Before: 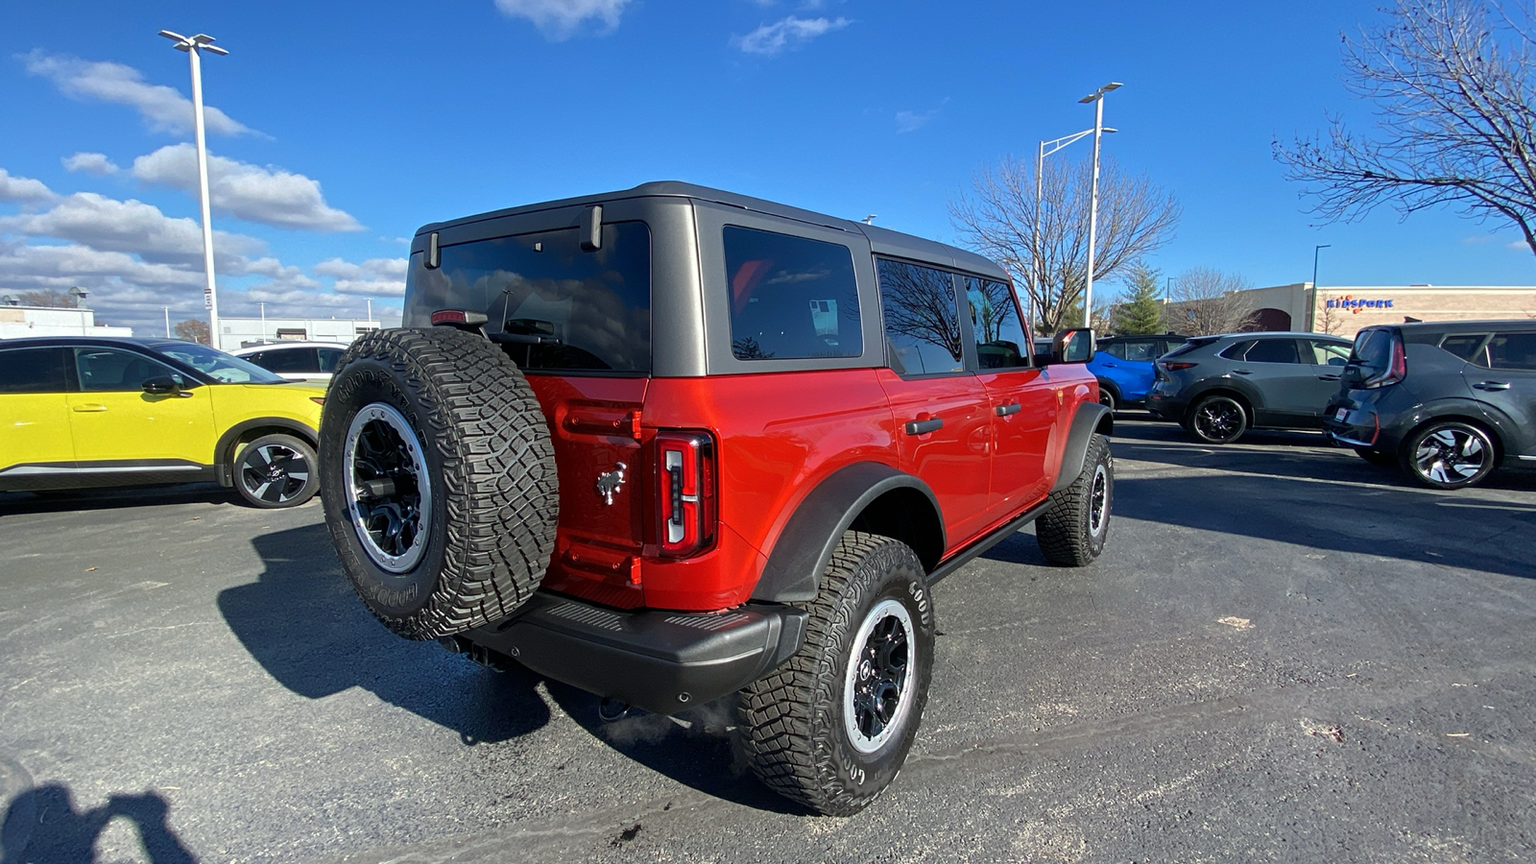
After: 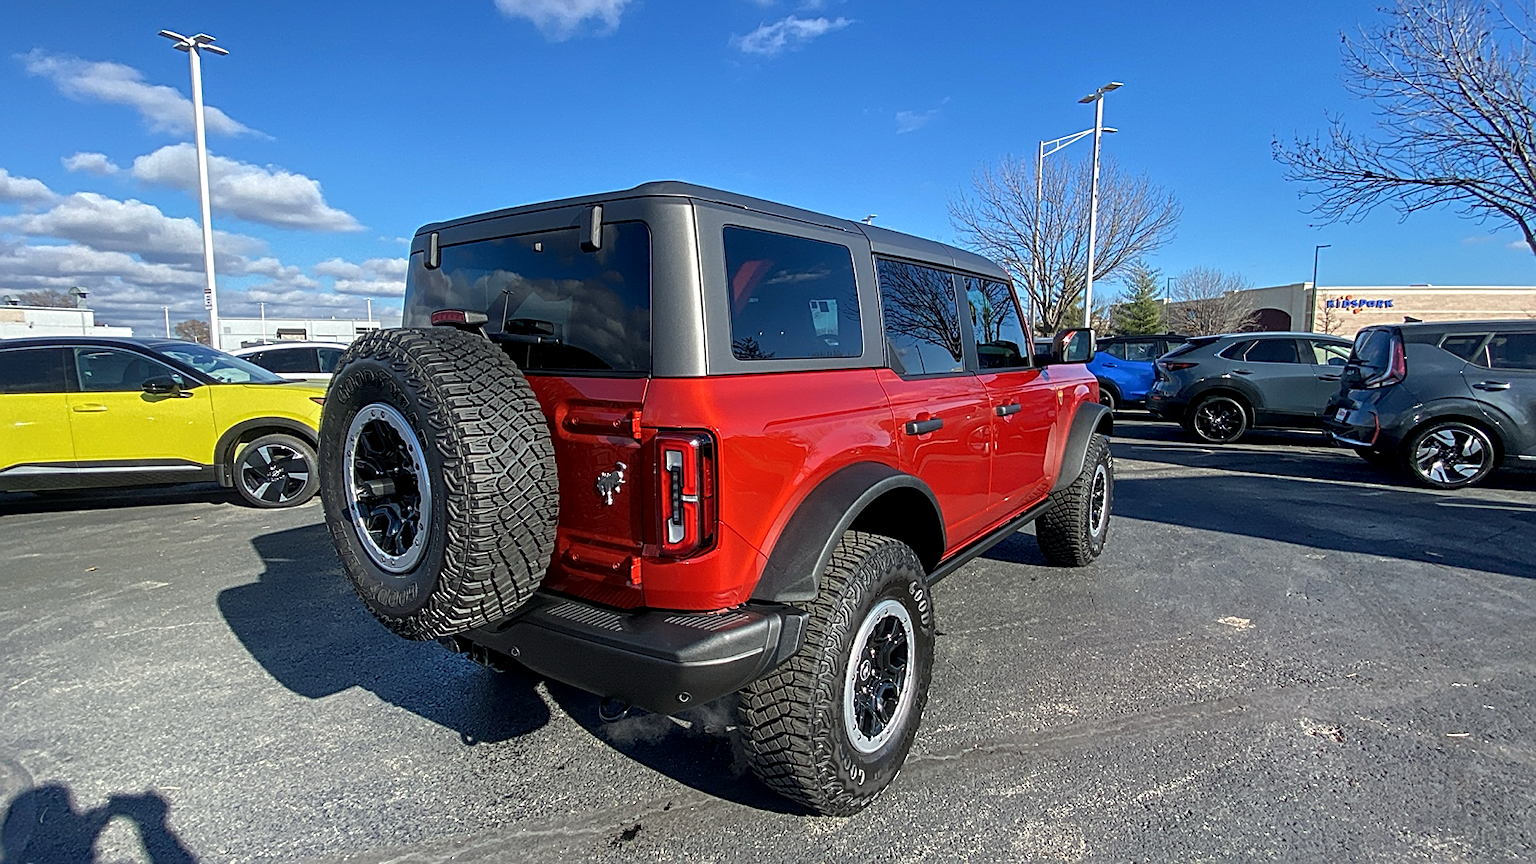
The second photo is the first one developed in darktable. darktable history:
exposure: compensate highlight preservation false
local contrast: on, module defaults
sharpen: amount 0.575
